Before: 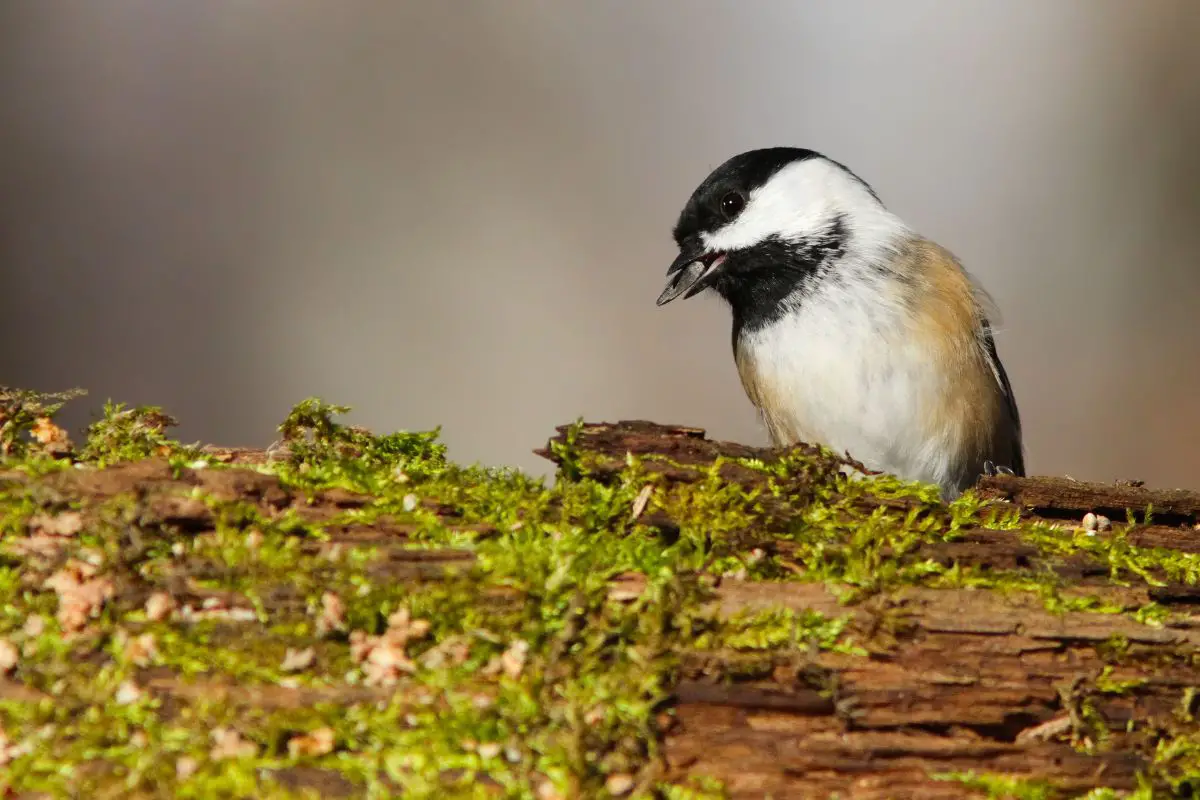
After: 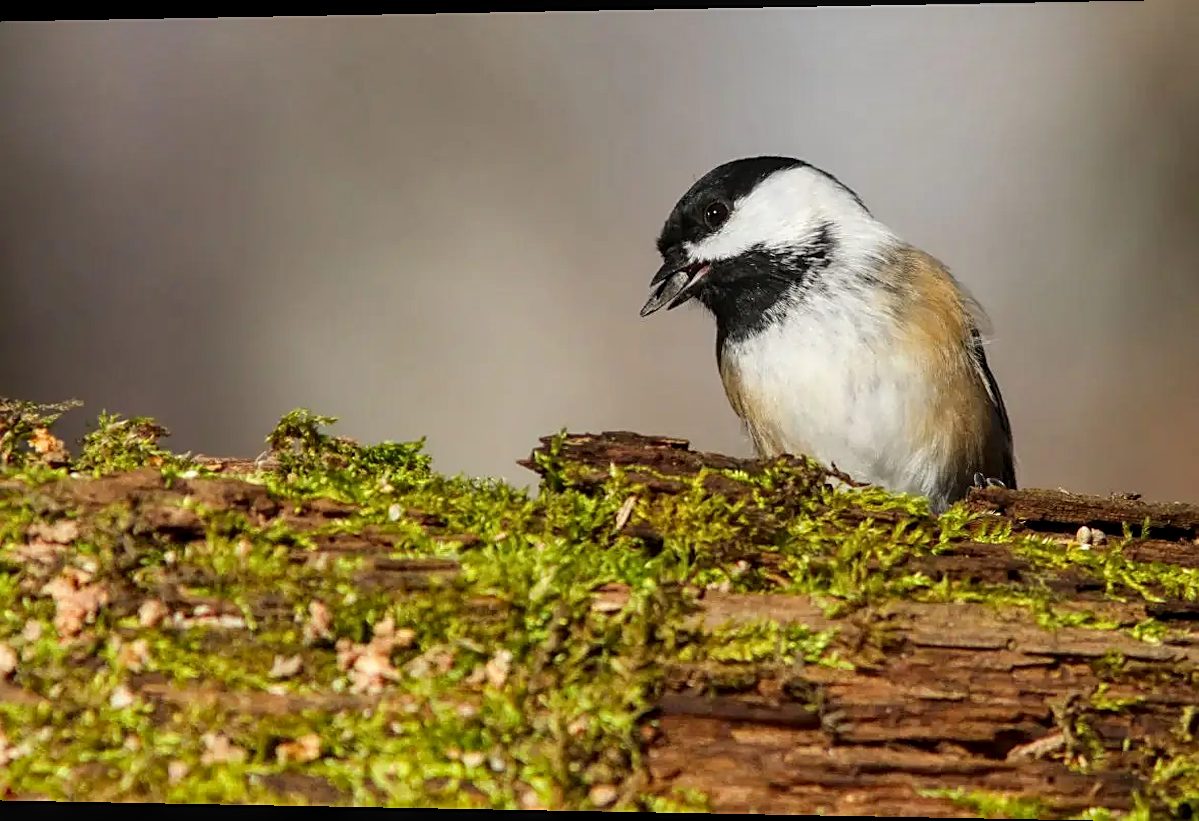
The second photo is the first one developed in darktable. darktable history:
sharpen: on, module defaults
local contrast: on, module defaults
rotate and perspective: lens shift (horizontal) -0.055, automatic cropping off
